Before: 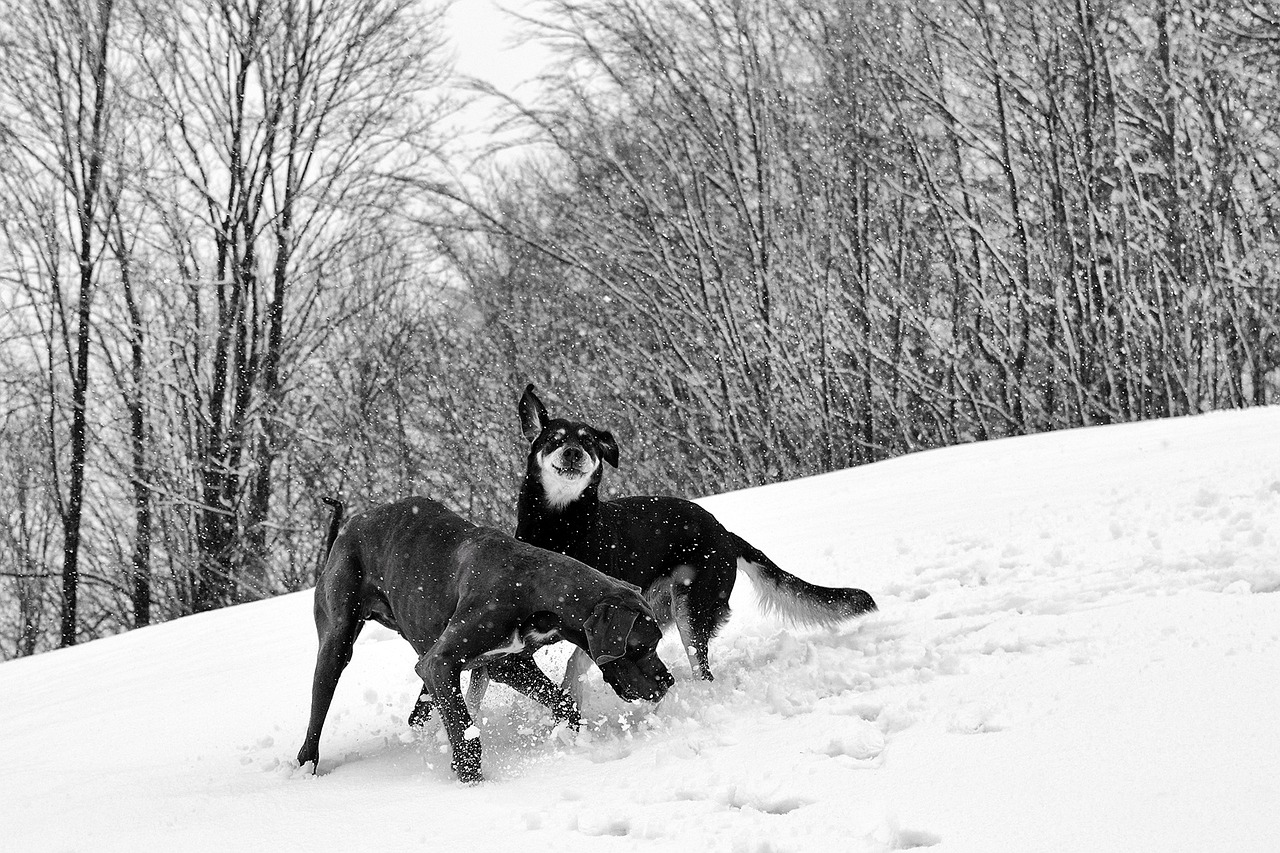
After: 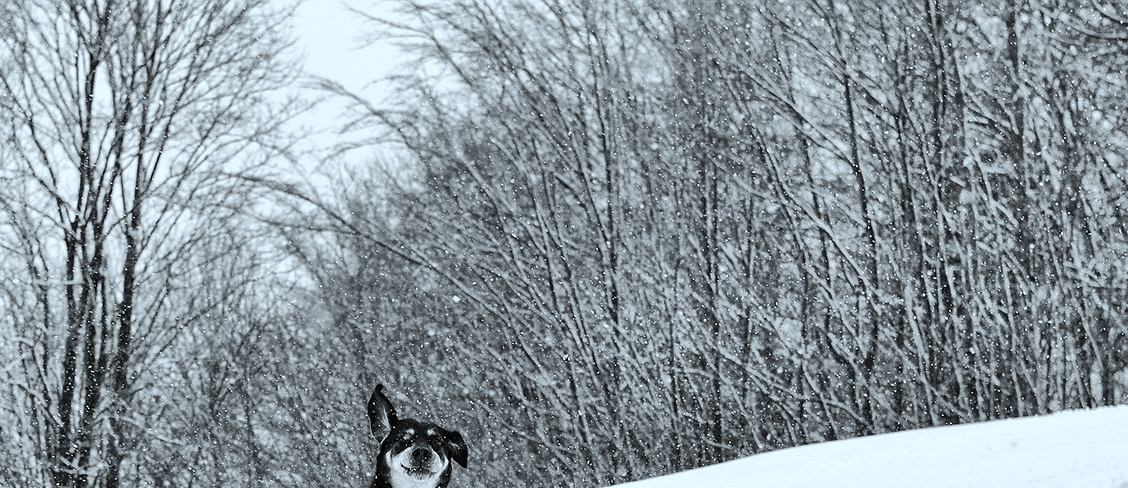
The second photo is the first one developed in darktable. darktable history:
crop and rotate: left 11.812%, bottom 42.776%
white balance: red 0.925, blue 1.046
